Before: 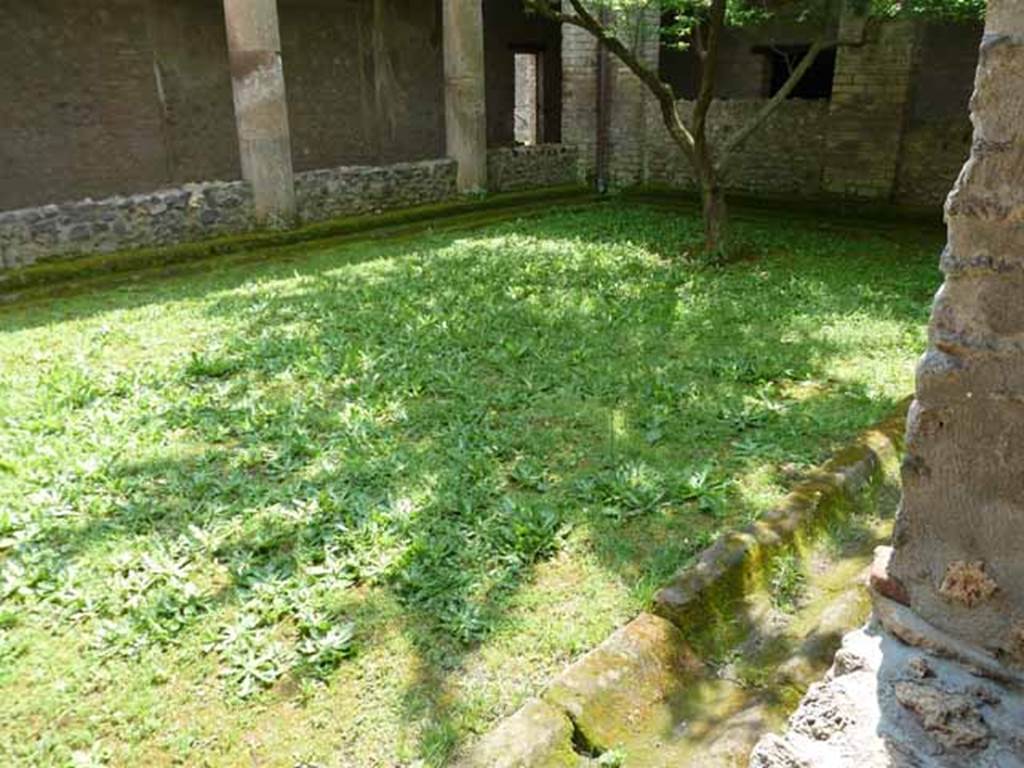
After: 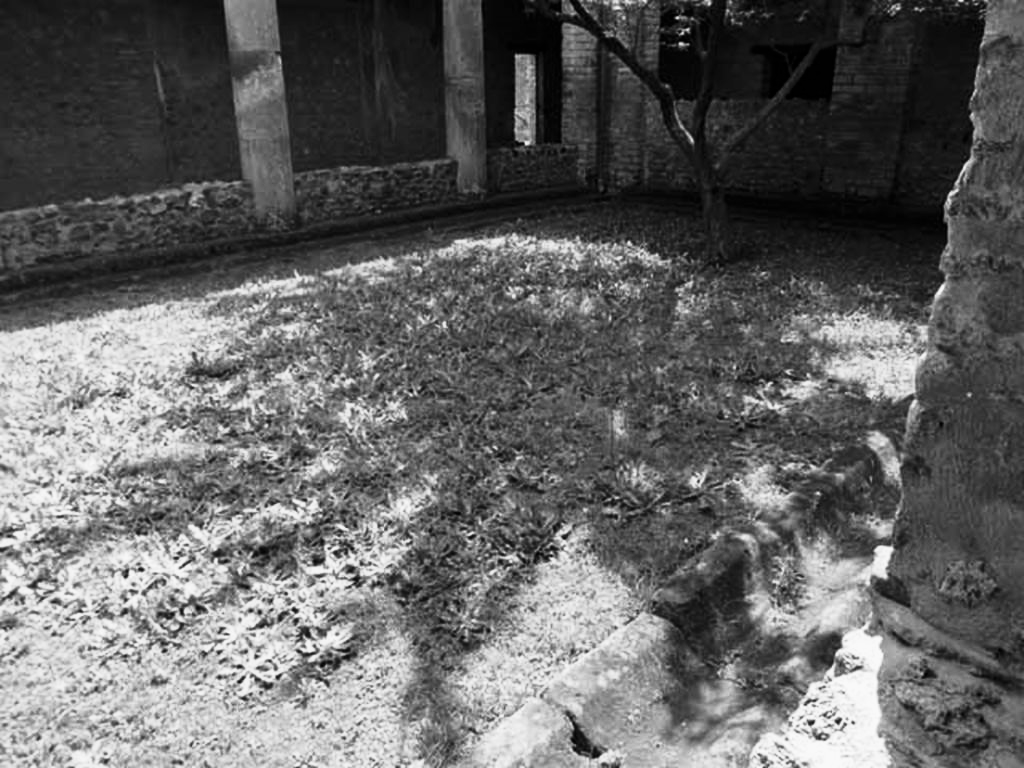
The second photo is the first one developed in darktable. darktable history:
tone curve: curves: ch0 [(0, 0) (0.042, 0.01) (0.223, 0.123) (0.59, 0.574) (0.802, 0.868) (1, 1)], color space Lab, linked channels, preserve colors none
color calibration "t3mujinpack channel mixer": output gray [0.23, 0.37, 0.4, 0], gray › normalize channels true, illuminant same as pipeline (D50), adaptation XYZ, x 0.346, y 0.359, gamut compression 0
